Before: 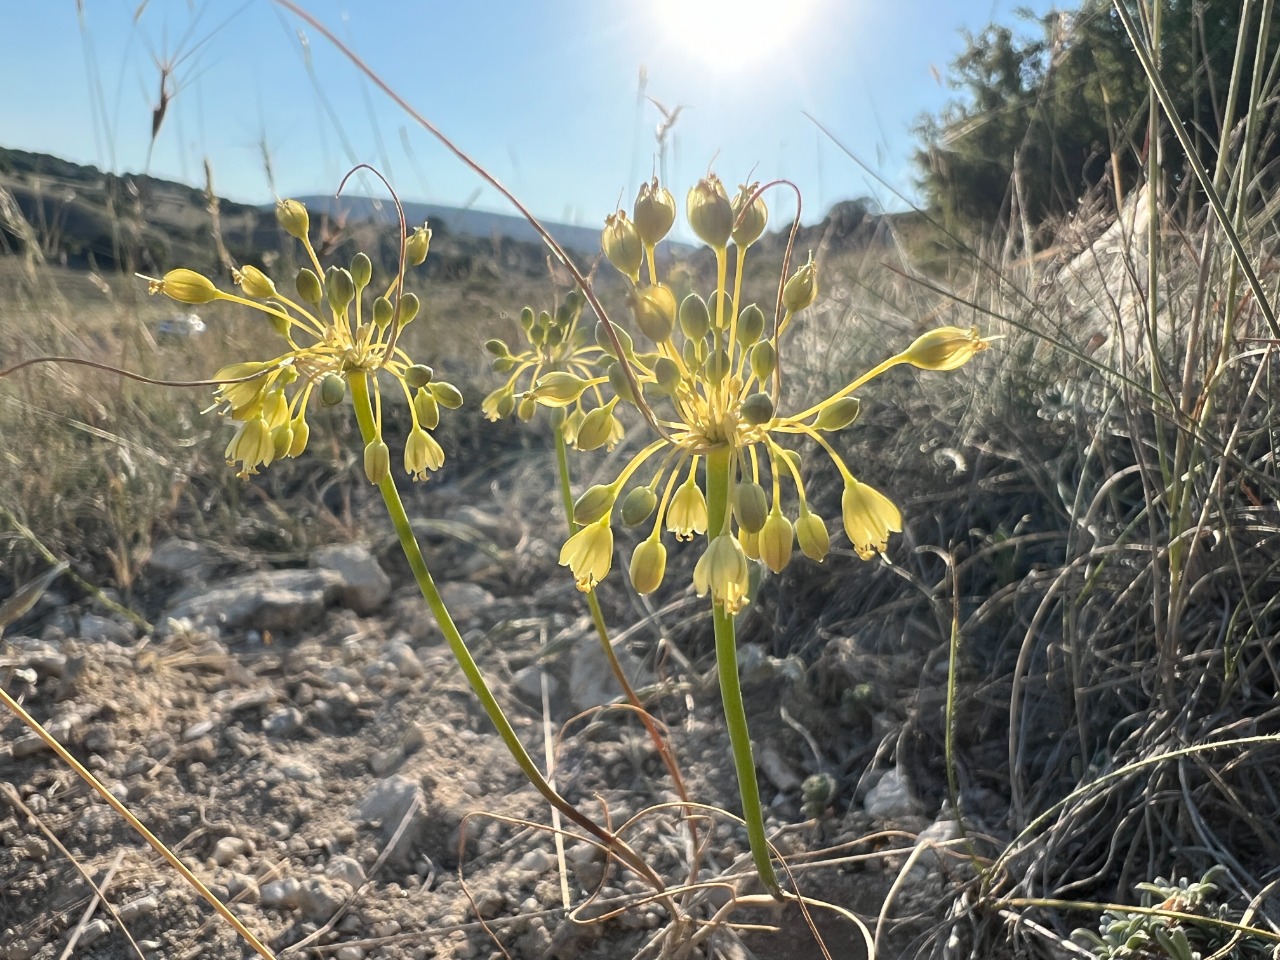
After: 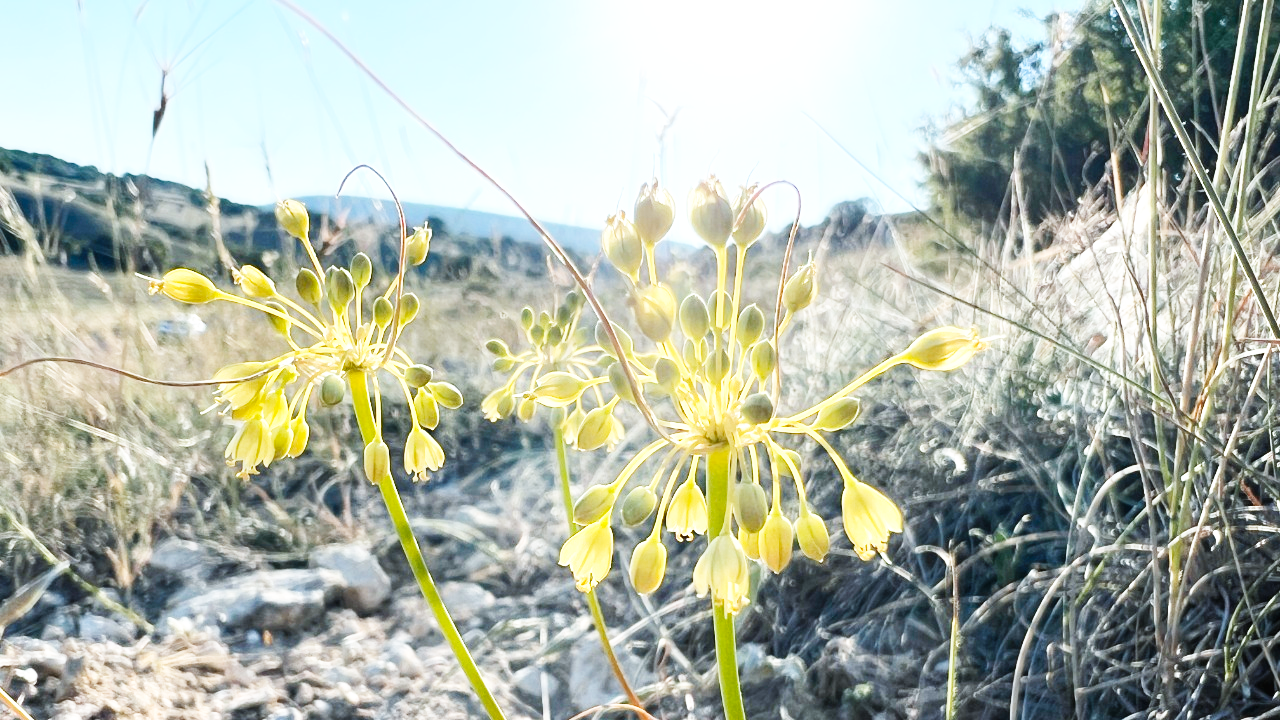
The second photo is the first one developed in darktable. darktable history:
base curve: curves: ch0 [(0, 0.003) (0.001, 0.002) (0.006, 0.004) (0.02, 0.022) (0.048, 0.086) (0.094, 0.234) (0.162, 0.431) (0.258, 0.629) (0.385, 0.8) (0.548, 0.918) (0.751, 0.988) (1, 1)], preserve colors none
shadows and highlights: shadows 36.92, highlights -27, soften with gaussian
contrast brightness saturation: contrast 0.097, brightness 0.035, saturation 0.094
crop: bottom 24.985%
tone equalizer: luminance estimator HSV value / RGB max
exposure: exposure 0.014 EV, compensate highlight preservation false
color calibration: output R [1.063, -0.012, -0.003, 0], output G [0, 1.022, 0.021, 0], output B [-0.079, 0.047, 1, 0], x 0.37, y 0.382, temperature 4315.72 K
